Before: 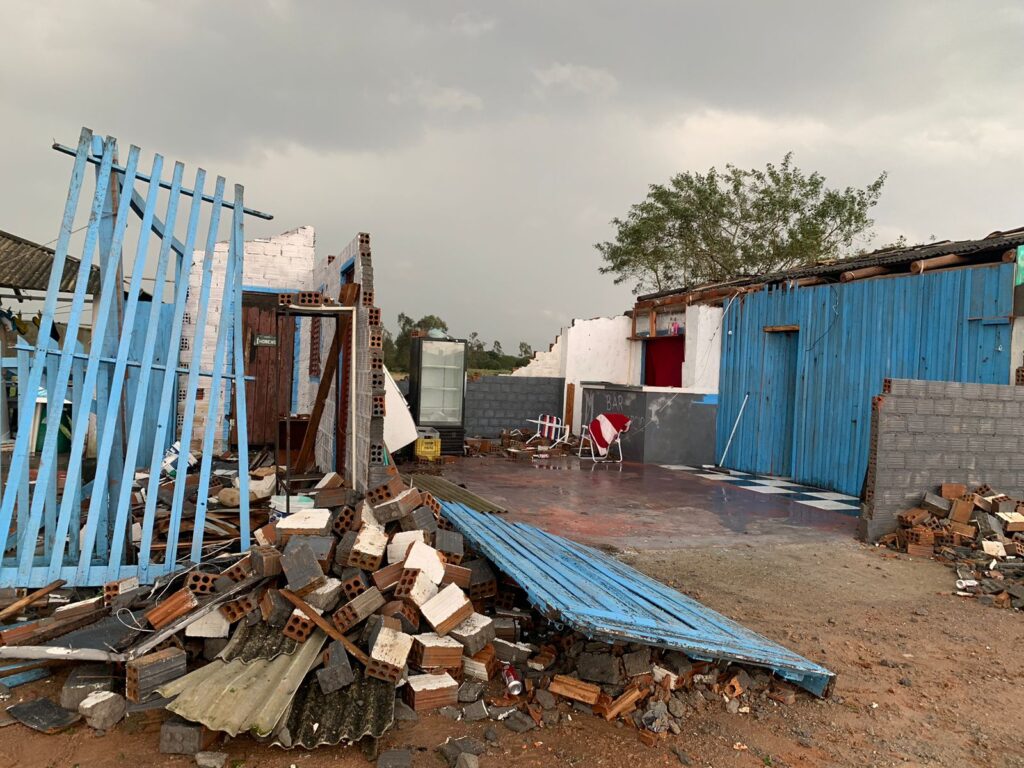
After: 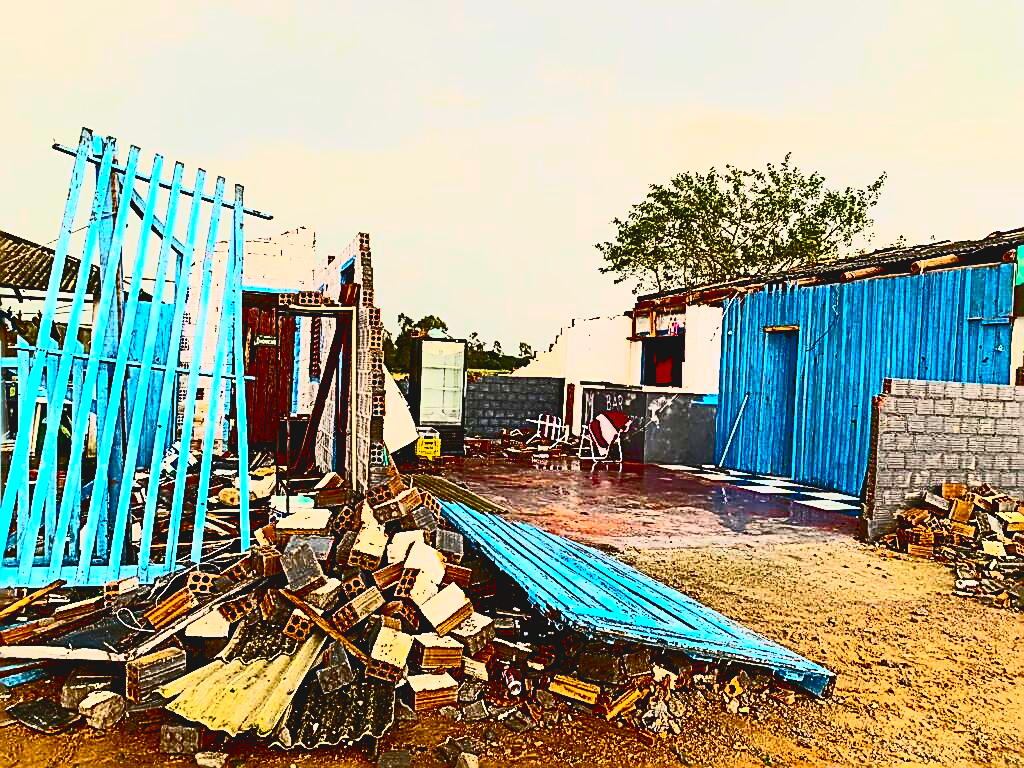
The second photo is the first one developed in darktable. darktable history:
sharpen: amount 1.861
rgb levels: levels [[0.013, 0.434, 0.89], [0, 0.5, 1], [0, 0.5, 1]]
color balance rgb: linear chroma grading › global chroma 42%, perceptual saturation grading › global saturation 42%, global vibrance 33%
white balance: emerald 1
tone curve: curves: ch0 [(0, 0.068) (1, 0.961)], color space Lab, linked channels, preserve colors none
contrast brightness saturation: contrast 0.93, brightness 0.2
